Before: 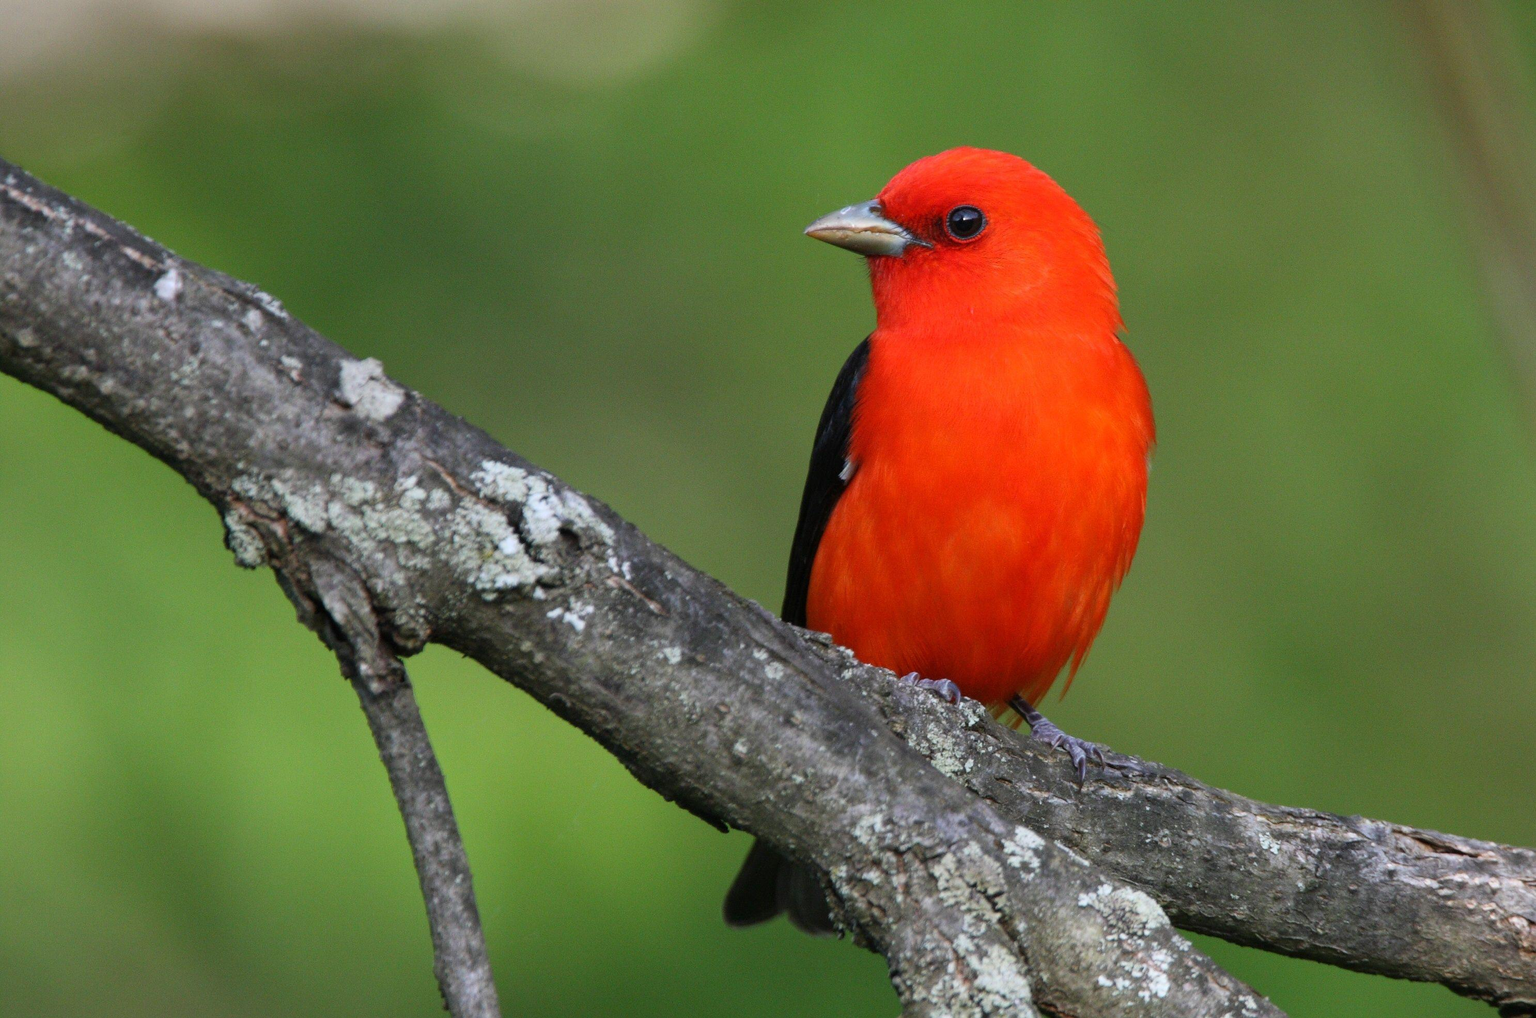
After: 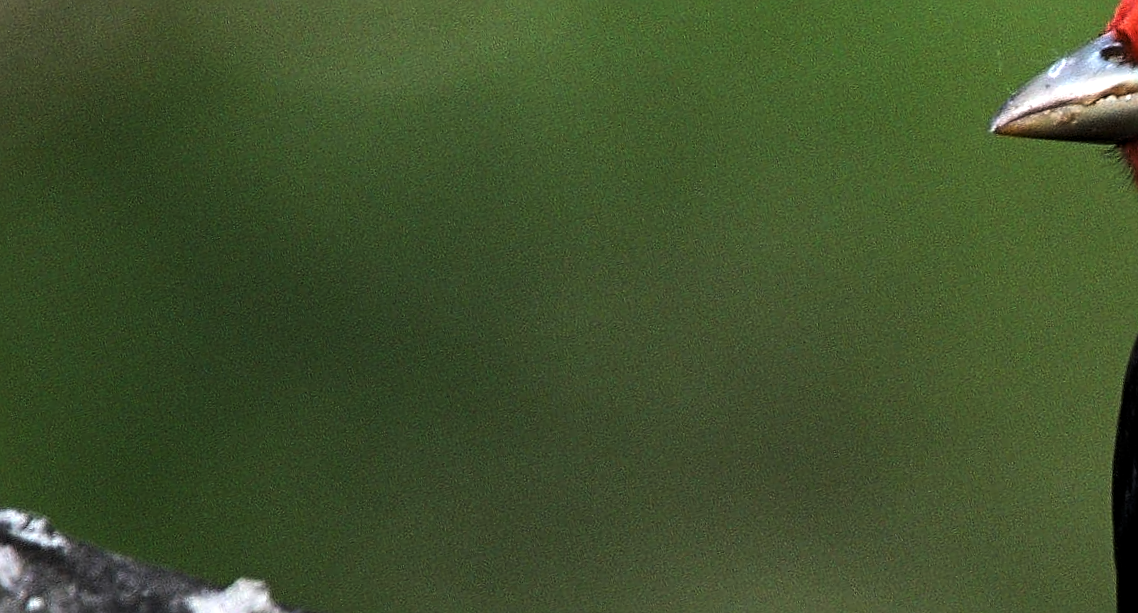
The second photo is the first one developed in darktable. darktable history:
rotate and perspective: rotation -14.8°, crop left 0.1, crop right 0.903, crop top 0.25, crop bottom 0.748
tone equalizer: -8 EV -0.75 EV, -7 EV -0.7 EV, -6 EV -0.6 EV, -5 EV -0.4 EV, -3 EV 0.4 EV, -2 EV 0.6 EV, -1 EV 0.7 EV, +0 EV 0.75 EV, edges refinement/feathering 500, mask exposure compensation -1.57 EV, preserve details no
white balance: emerald 1
sharpen: radius 2.767
levels: levels [0.029, 0.545, 0.971]
crop and rotate: left 10.817%, top 0.062%, right 47.194%, bottom 53.626%
